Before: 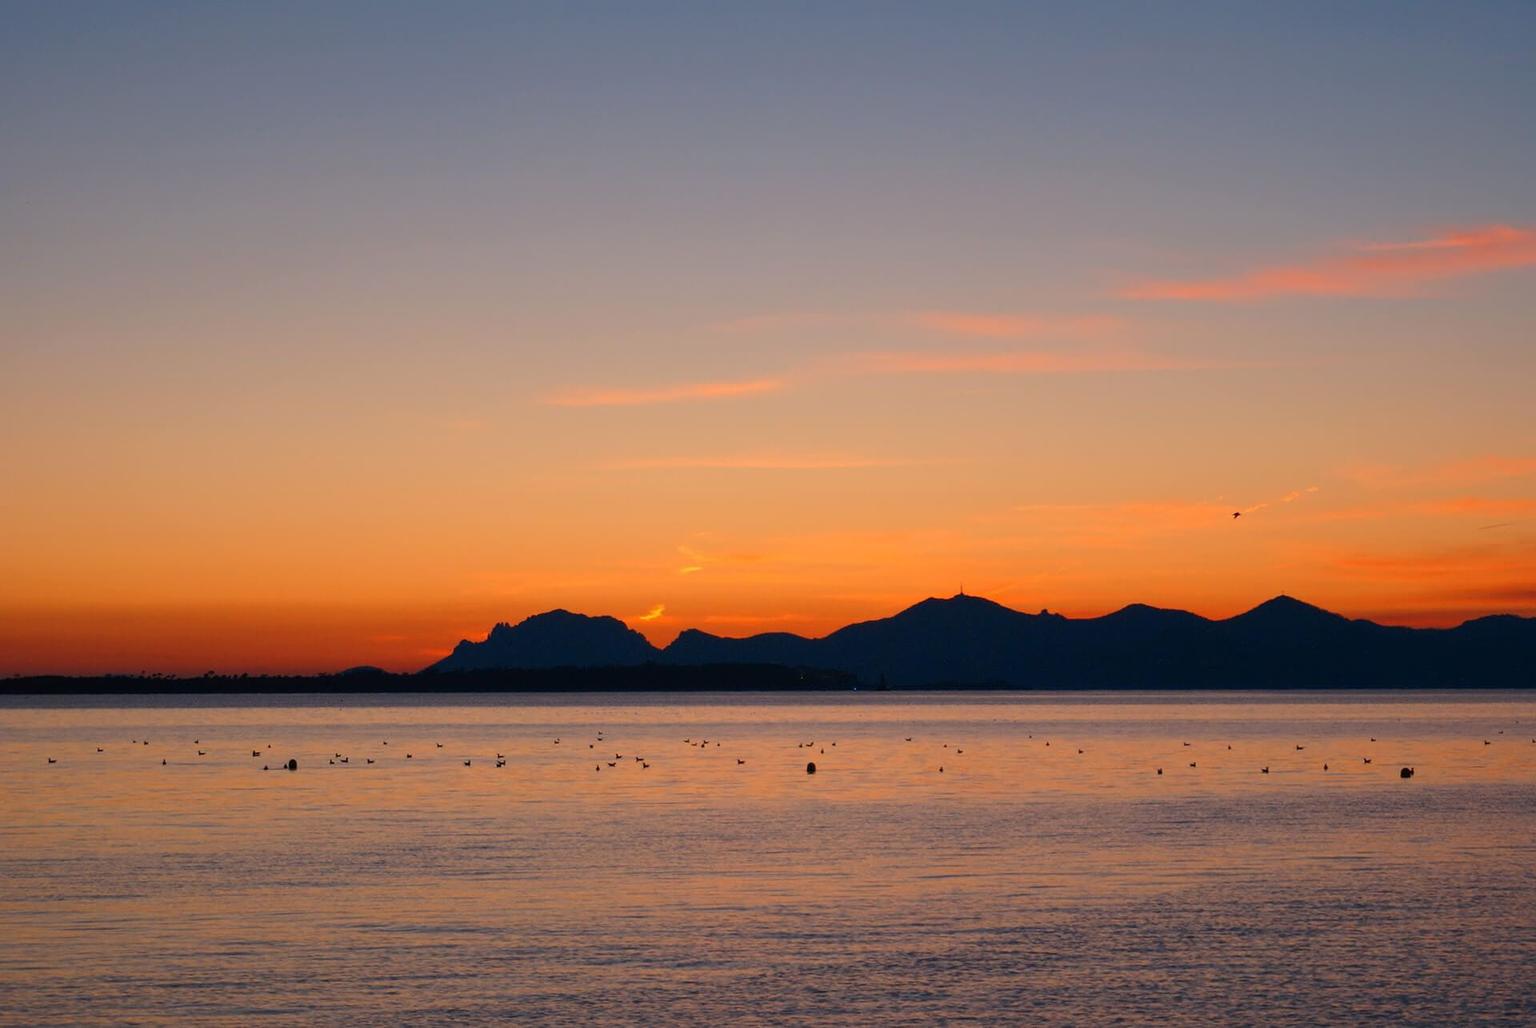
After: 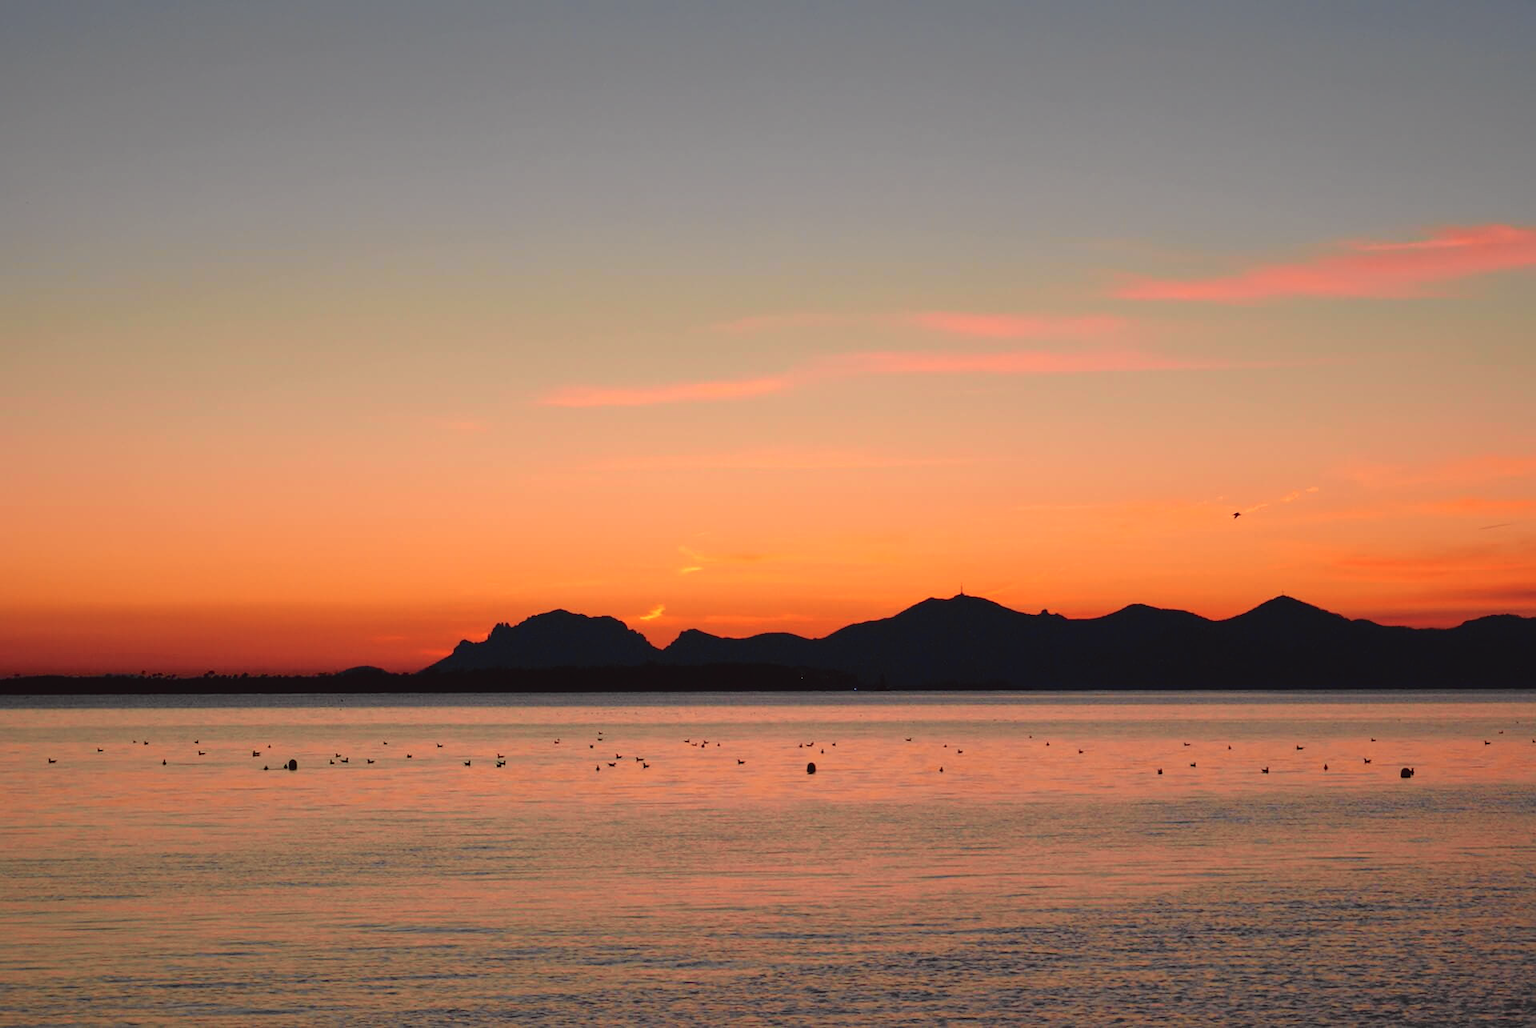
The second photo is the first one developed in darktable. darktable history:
tone curve: curves: ch0 [(0, 0.009) (0.105, 0.08) (0.195, 0.18) (0.283, 0.316) (0.384, 0.434) (0.485, 0.531) (0.638, 0.69) (0.81, 0.872) (1, 0.977)]; ch1 [(0, 0) (0.161, 0.092) (0.35, 0.33) (0.379, 0.401) (0.456, 0.469) (0.502, 0.5) (0.525, 0.514) (0.586, 0.617) (0.635, 0.655) (1, 1)]; ch2 [(0, 0) (0.371, 0.362) (0.437, 0.437) (0.48, 0.49) (0.53, 0.515) (0.56, 0.571) (0.622, 0.606) (1, 1)], color space Lab, independent channels, preserve colors none
color balance: lift [1.005, 1.002, 0.998, 0.998], gamma [1, 1.021, 1.02, 0.979], gain [0.923, 1.066, 1.056, 0.934]
